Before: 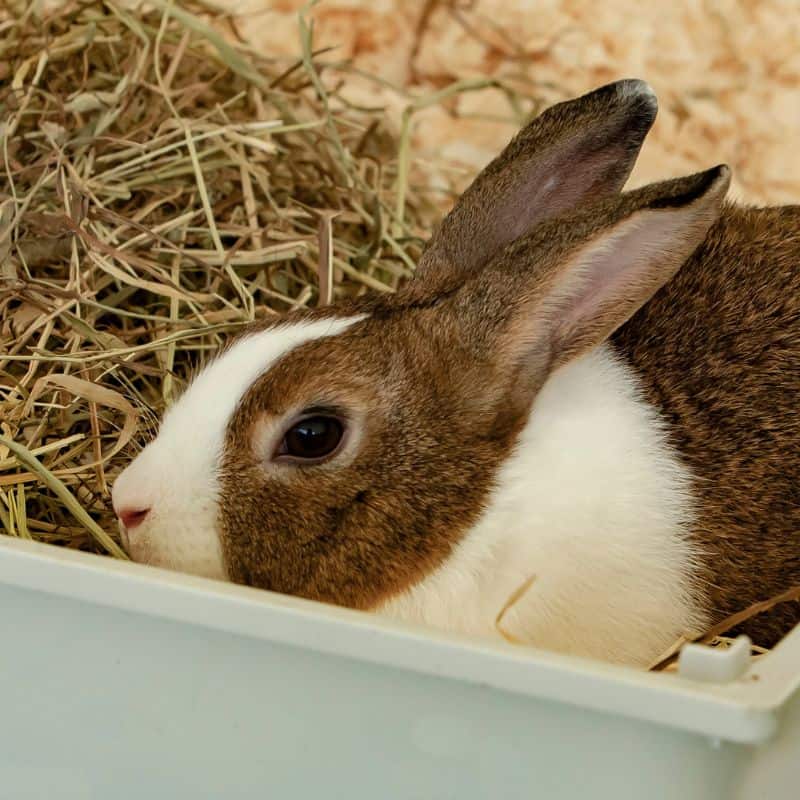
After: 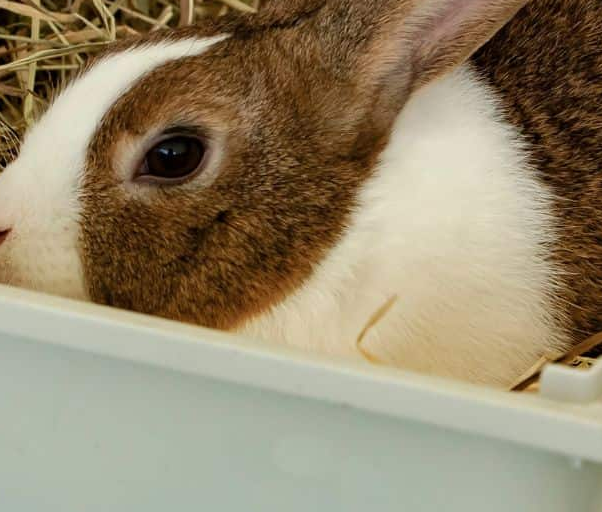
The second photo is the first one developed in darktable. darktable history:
crop and rotate: left 17.404%, top 35.063%, right 7.249%, bottom 0.852%
